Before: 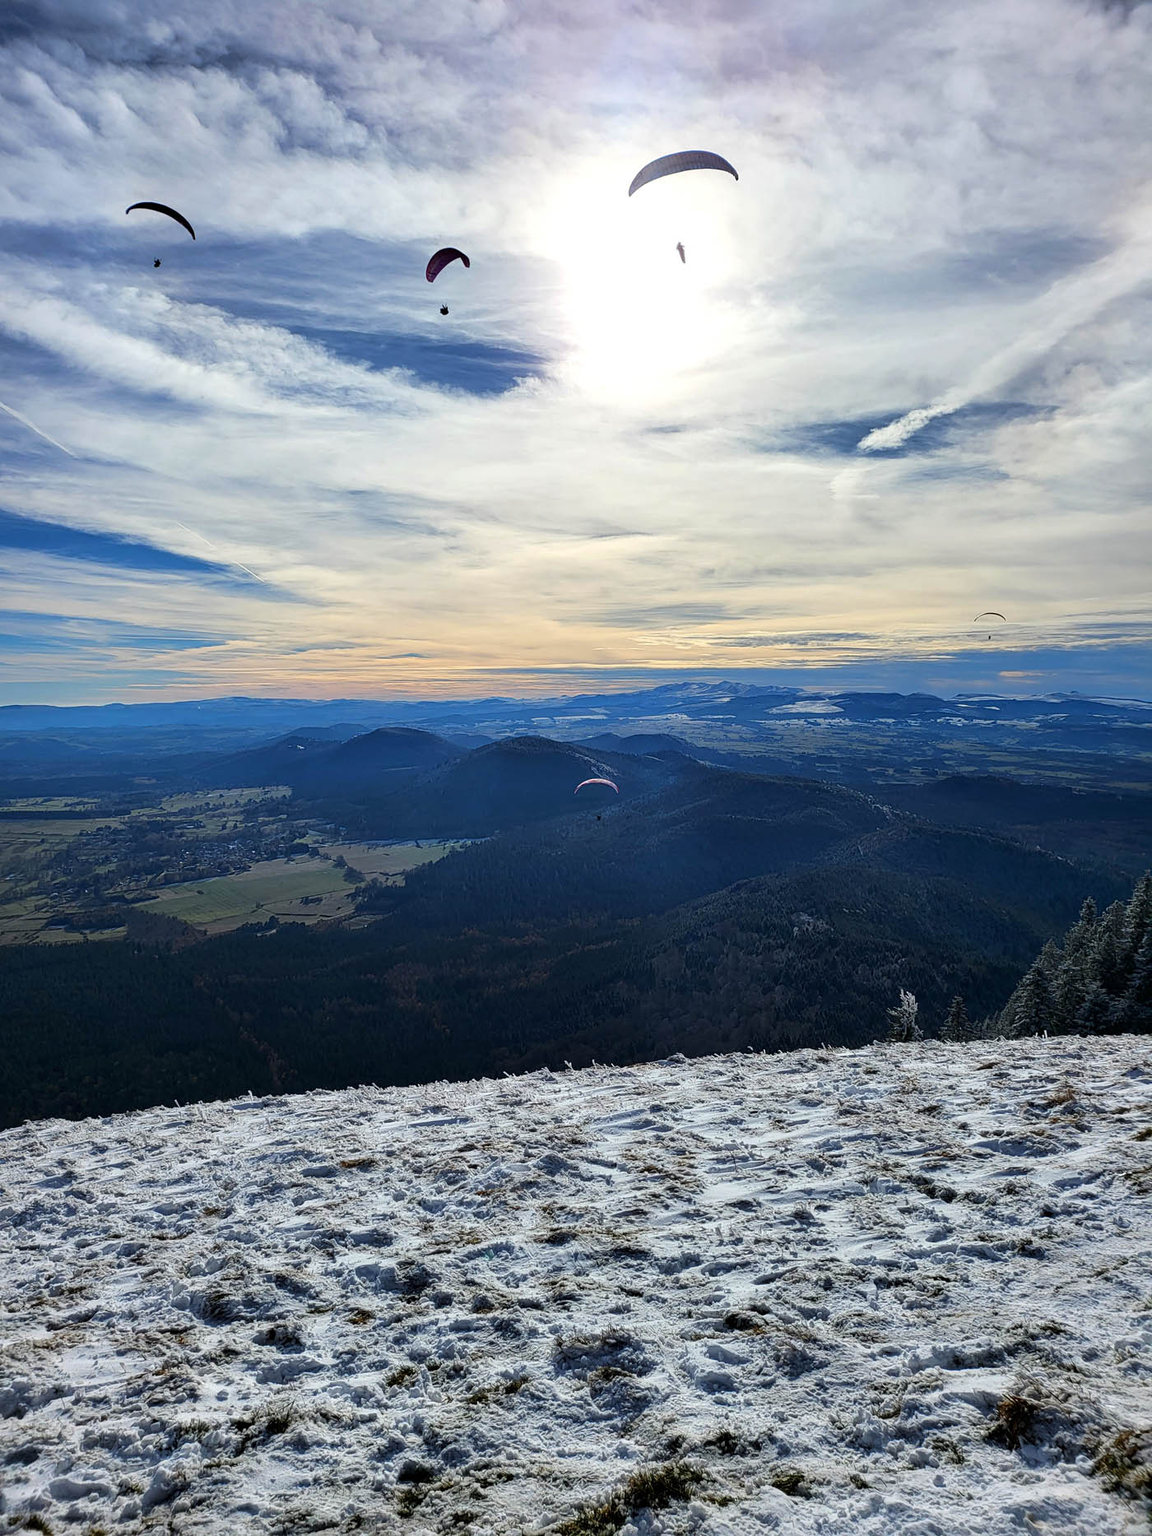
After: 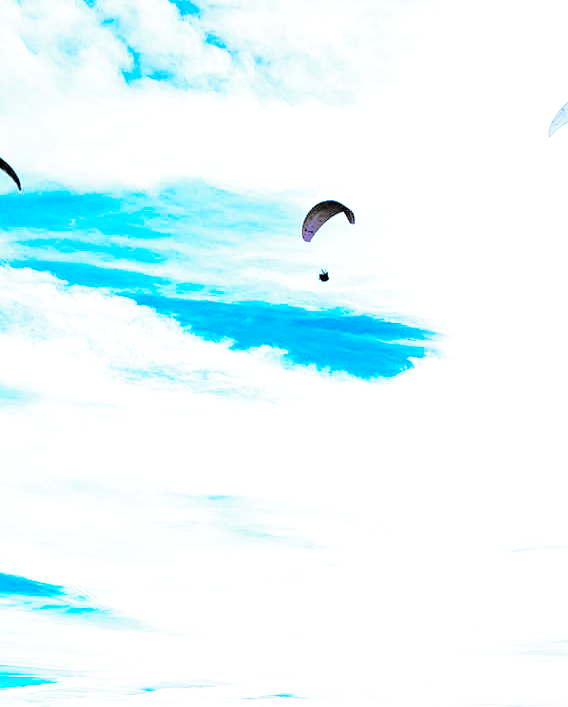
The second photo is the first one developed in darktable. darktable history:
base curve: curves: ch0 [(0, 0) (0.007, 0.004) (0.027, 0.03) (0.046, 0.07) (0.207, 0.54) (0.442, 0.872) (0.673, 0.972) (1, 1)], preserve colors none
exposure: exposure 0.661 EV, compensate highlight preservation false
color balance: contrast 8.5%, output saturation 105%
color balance rgb: linear chroma grading › shadows 19.44%, linear chroma grading › highlights 3.42%, linear chroma grading › mid-tones 10.16%
white balance: red 1.029, blue 0.92
crop: left 15.452%, top 5.459%, right 43.956%, bottom 56.62%
split-toning: shadows › hue 26°, shadows › saturation 0.09, highlights › hue 40°, highlights › saturation 0.18, balance -63, compress 0%
color calibration: illuminant as shot in camera, x 0.462, y 0.419, temperature 2651.64 K
